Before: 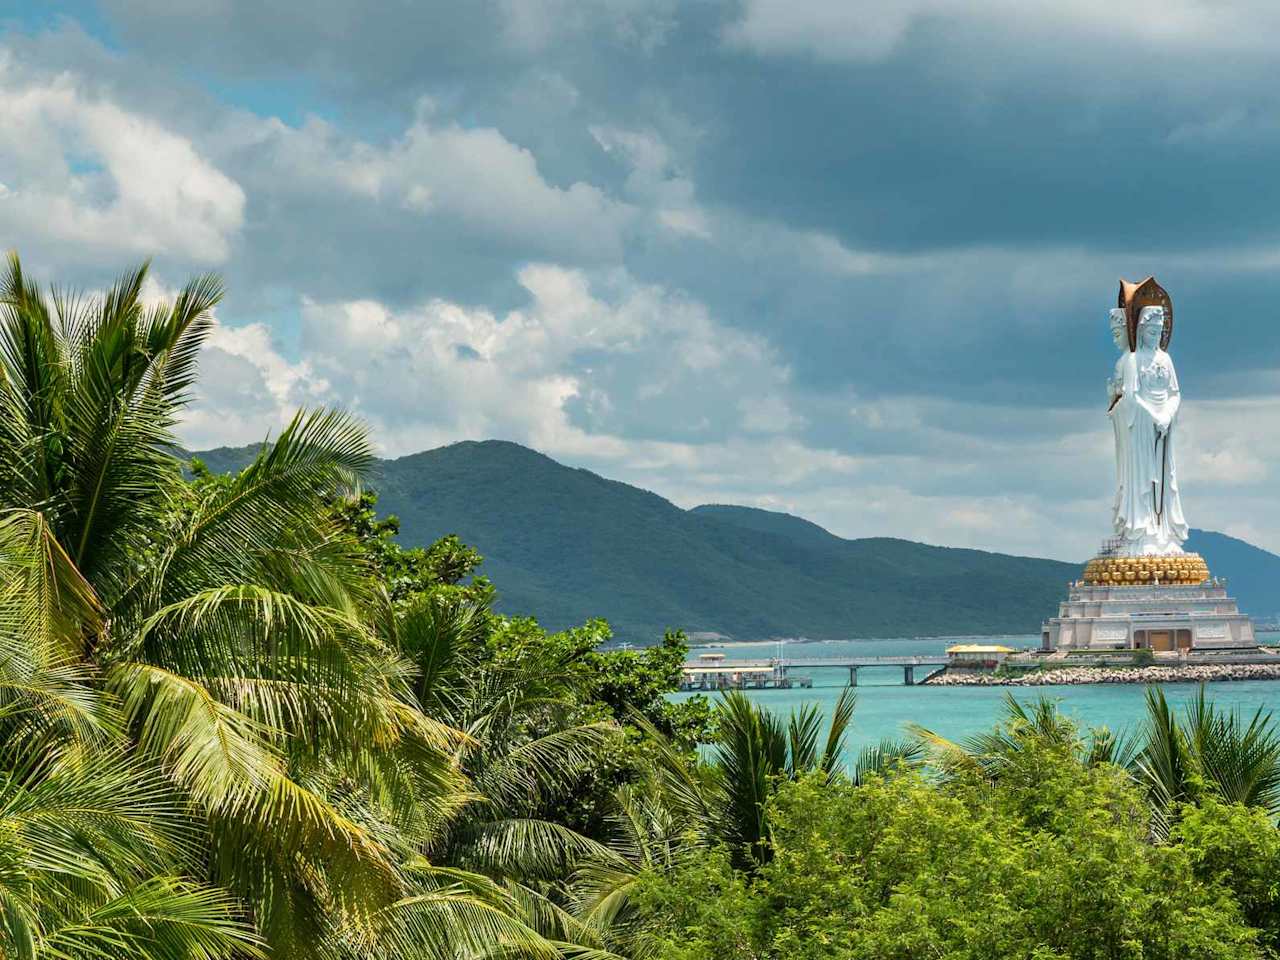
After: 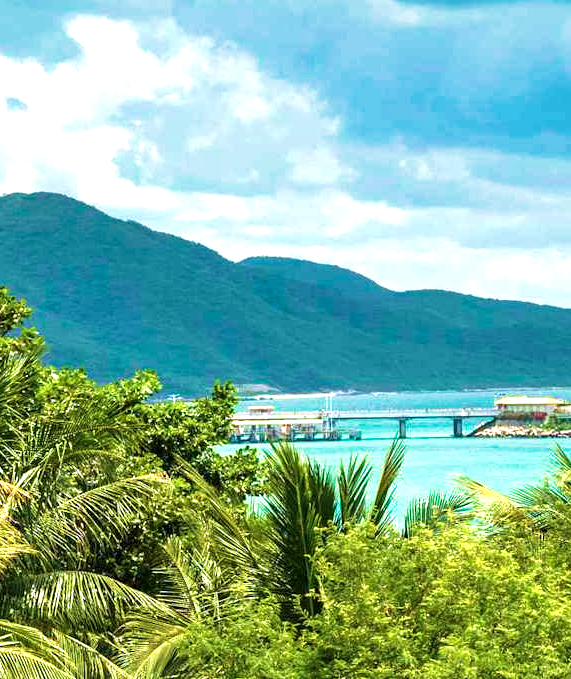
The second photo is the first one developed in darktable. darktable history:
exposure: exposure 1 EV, compensate highlight preservation false
local contrast: highlights 100%, shadows 101%, detail 119%, midtone range 0.2
crop: left 35.286%, top 25.852%, right 20.07%, bottom 3.367%
velvia: strength 75%
